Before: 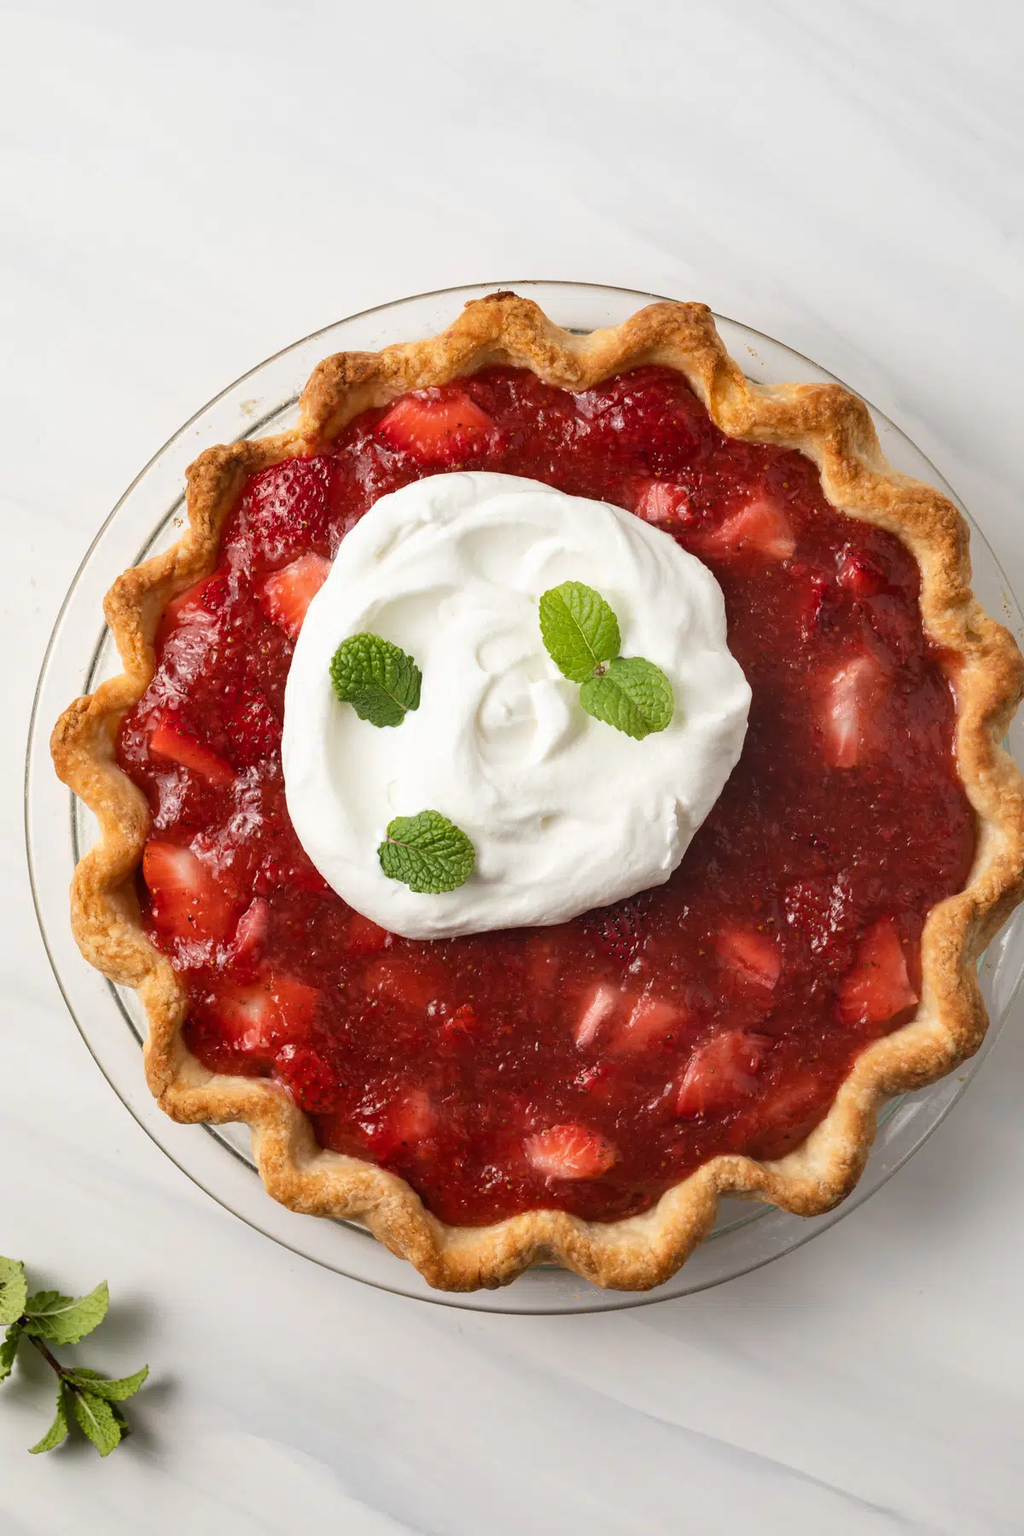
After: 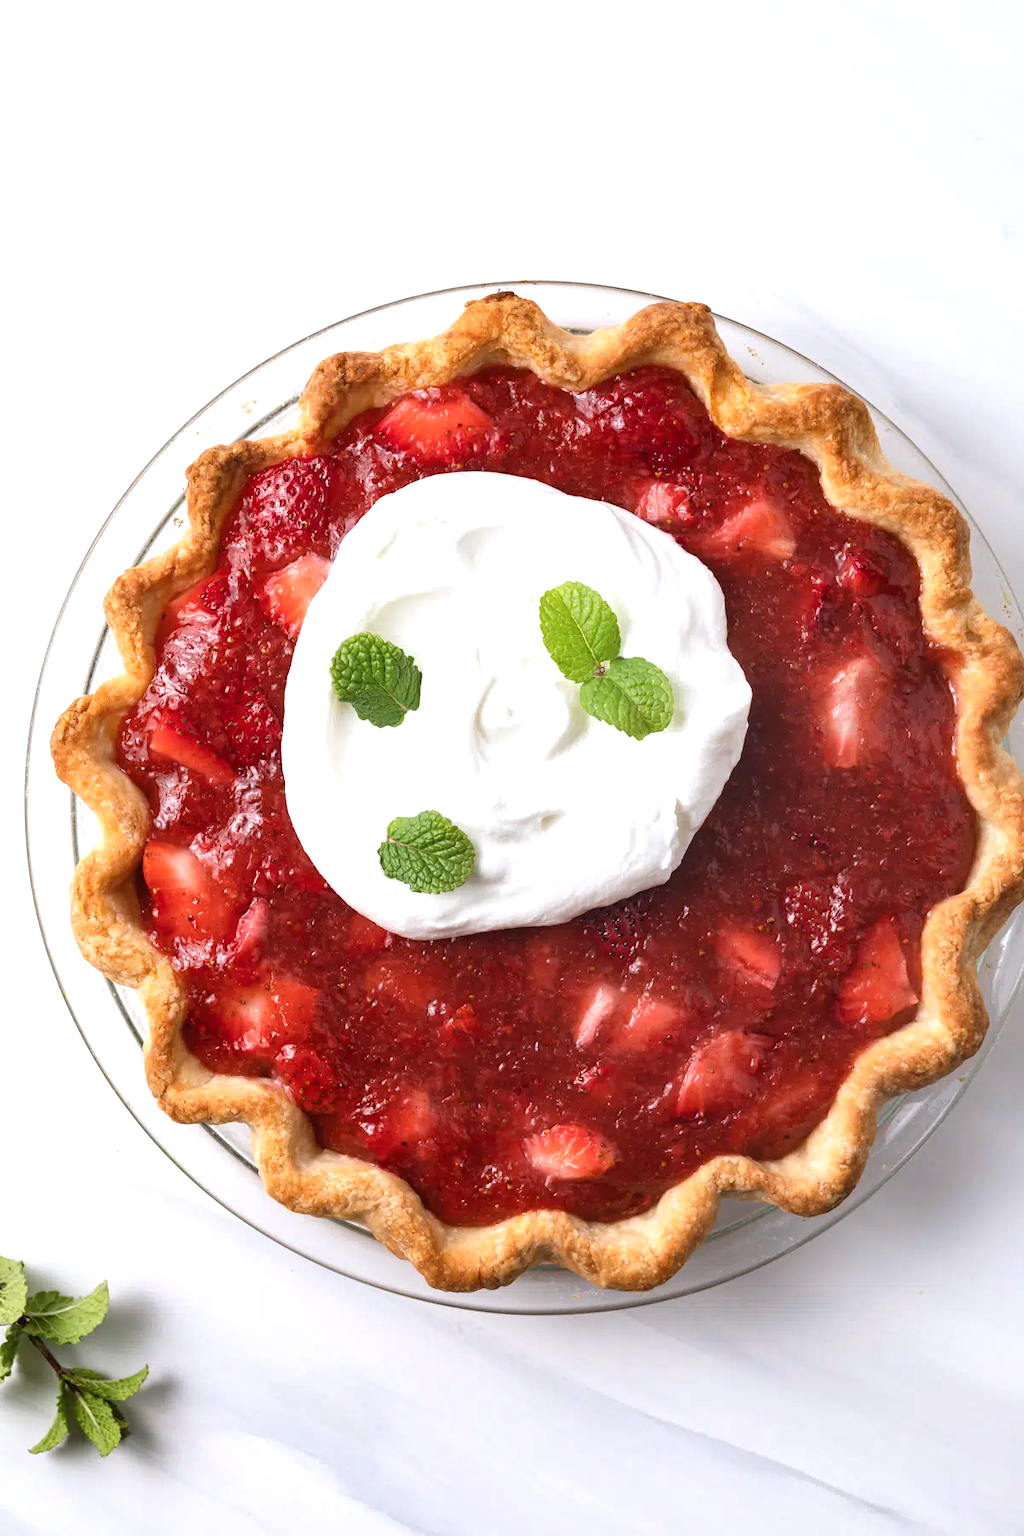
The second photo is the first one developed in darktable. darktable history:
exposure: black level correction 0, exposure 0.5 EV, compensate highlight preservation false
color calibration: illuminant as shot in camera, x 0.358, y 0.373, temperature 4628.91 K
local contrast: mode bilateral grid, contrast 20, coarseness 50, detail 120%, midtone range 0.2
contrast equalizer: y [[0.5, 0.5, 0.468, 0.5, 0.5, 0.5], [0.5 ×6], [0.5 ×6], [0 ×6], [0 ×6]]
